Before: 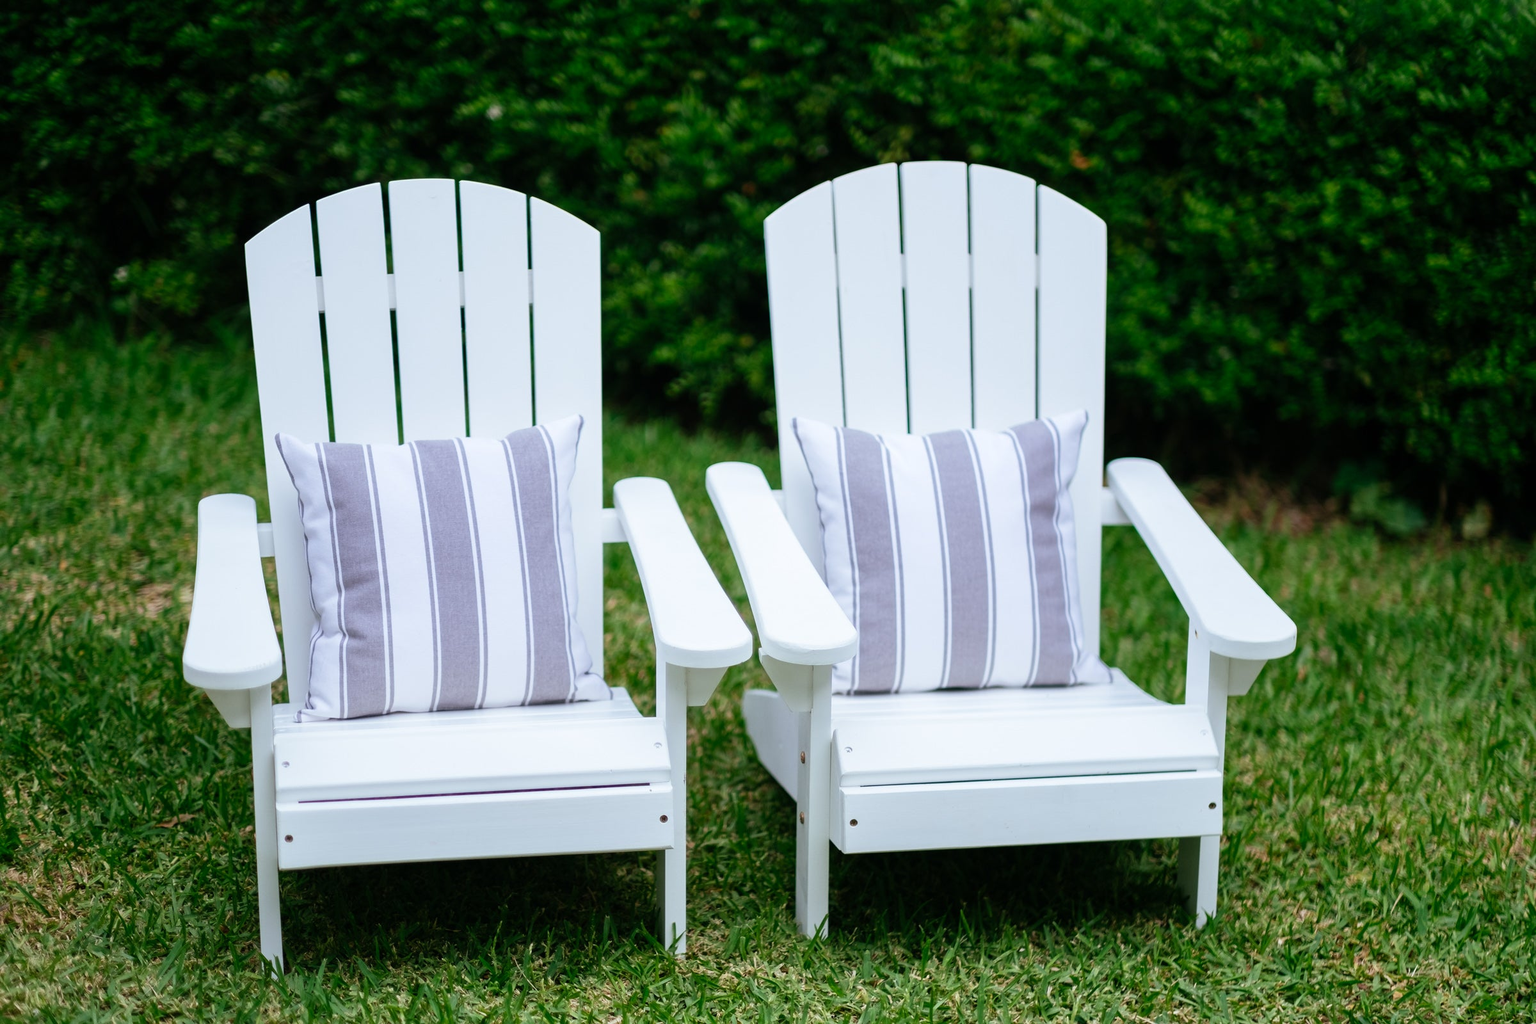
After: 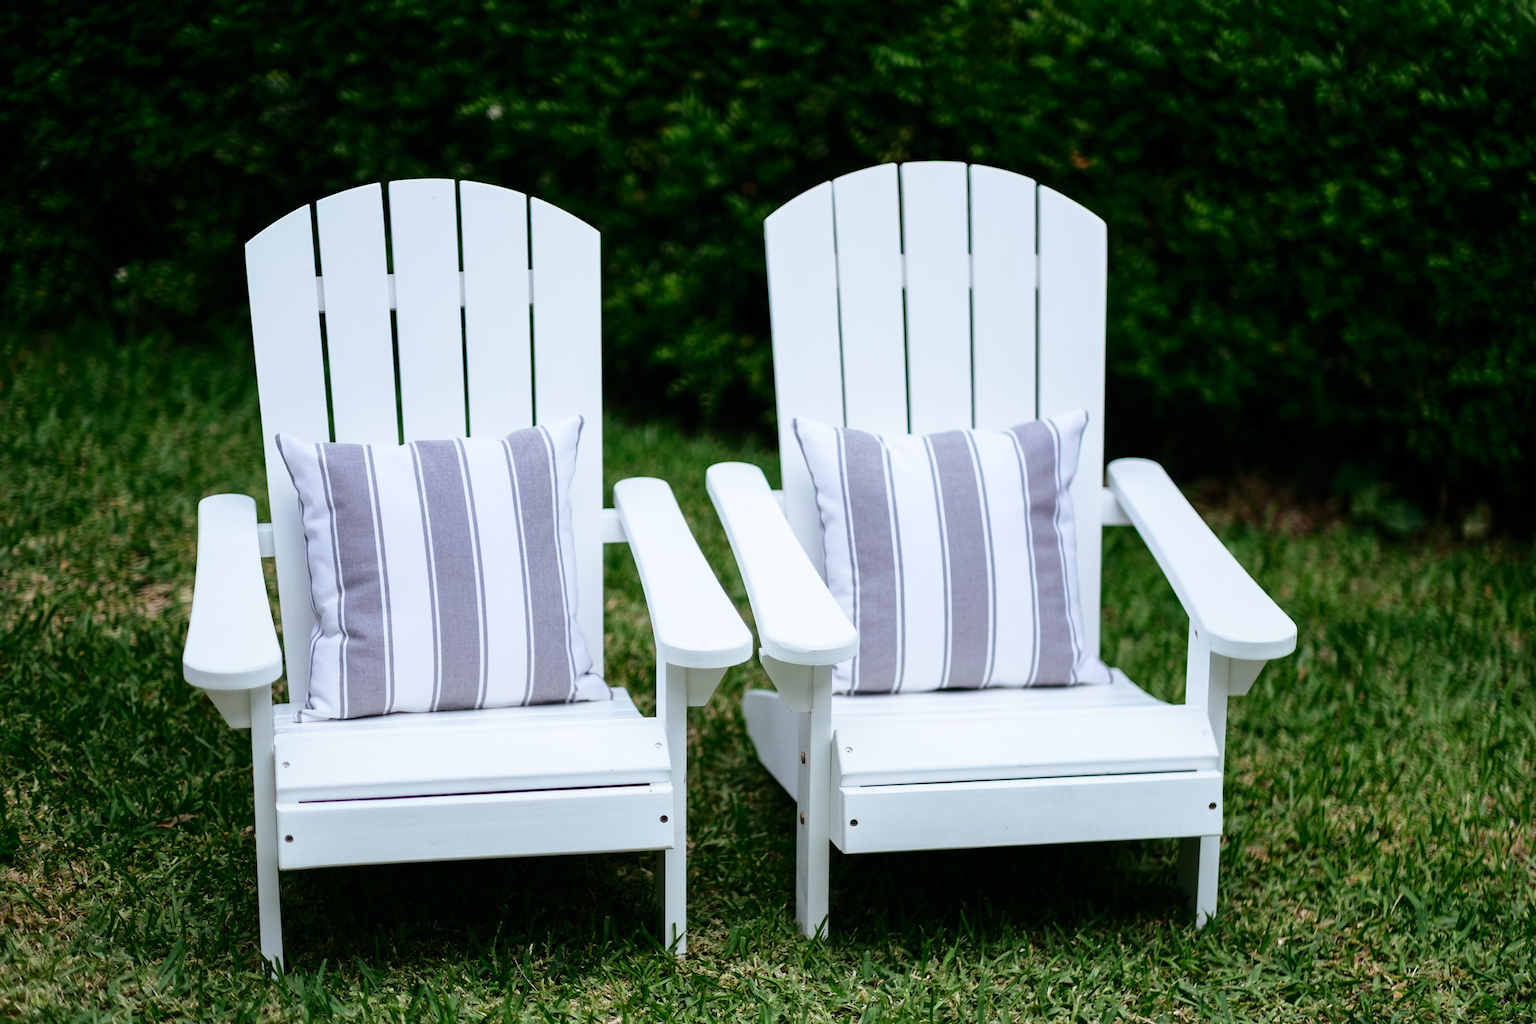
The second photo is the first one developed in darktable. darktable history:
tone curve: curves: ch0 [(0, 0) (0.224, 0.12) (0.375, 0.296) (0.528, 0.472) (0.681, 0.634) (0.8, 0.766) (0.873, 0.877) (1, 1)], preserve colors basic power
contrast brightness saturation: contrast 0.07
